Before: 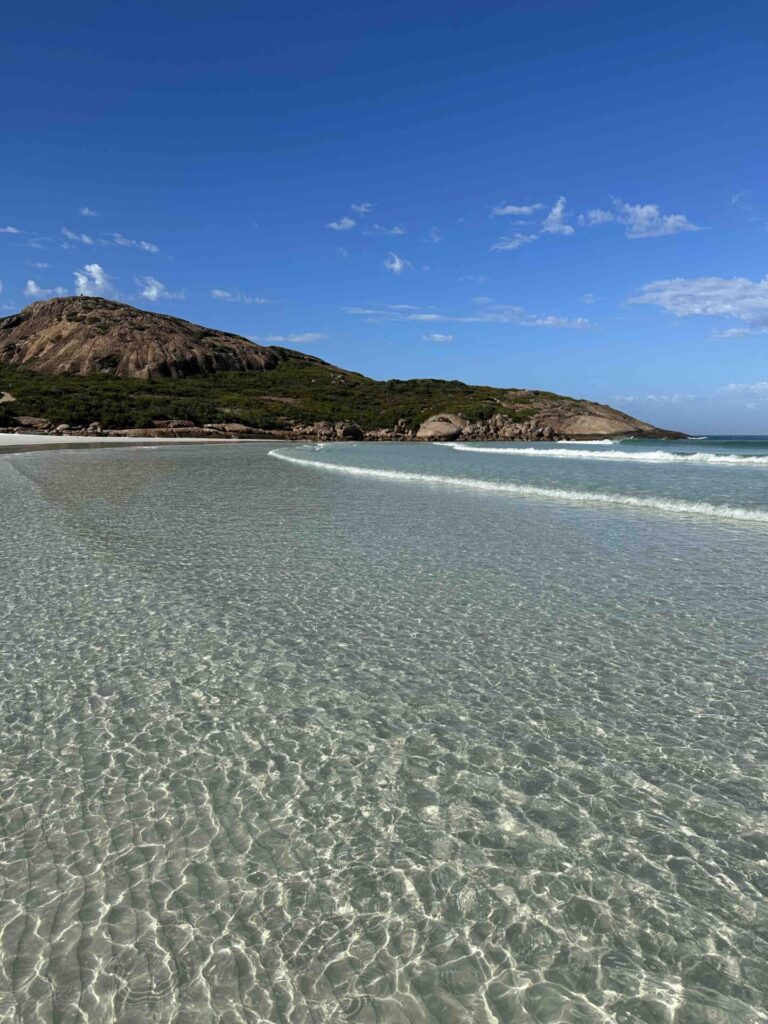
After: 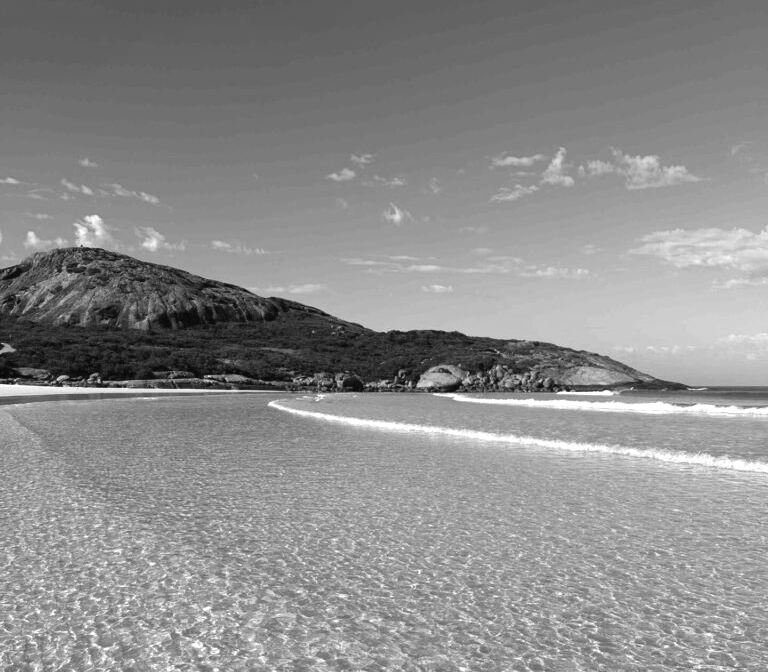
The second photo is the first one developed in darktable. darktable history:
monochrome: on, module defaults
crop and rotate: top 4.848%, bottom 29.503%
exposure: black level correction -0.002, exposure 0.54 EV, compensate highlight preservation false
tone equalizer: on, module defaults
contrast brightness saturation: contrast 0.08, saturation 0.2
white balance: emerald 1
